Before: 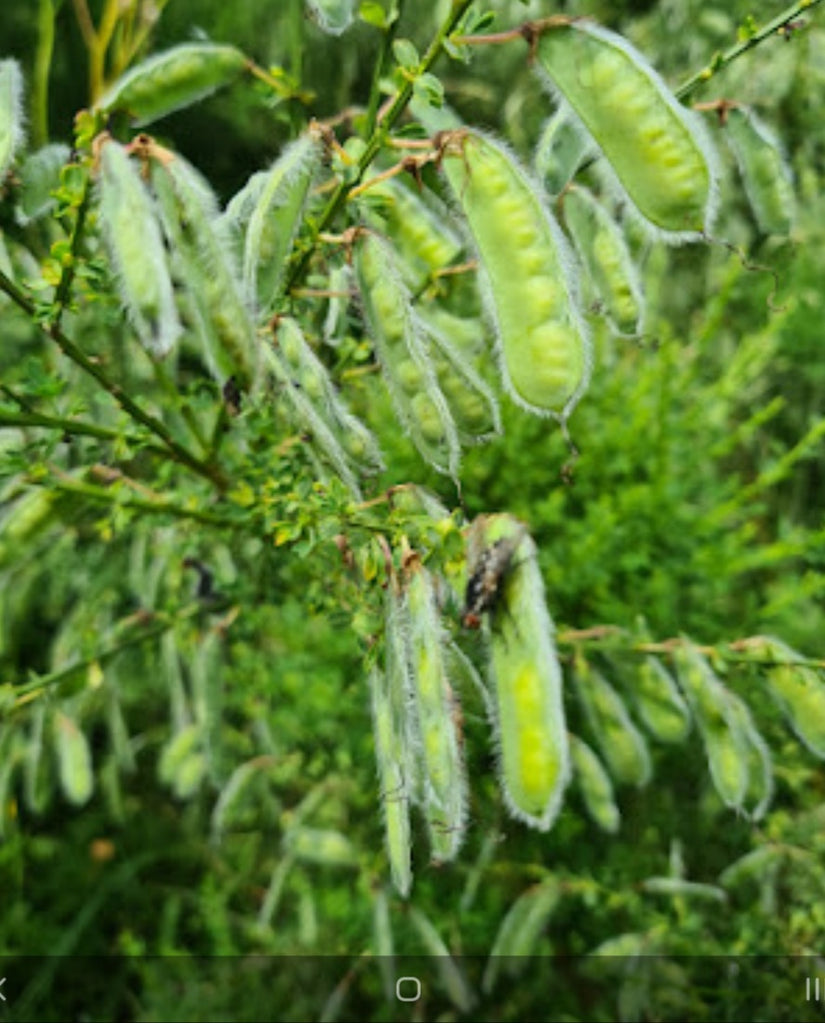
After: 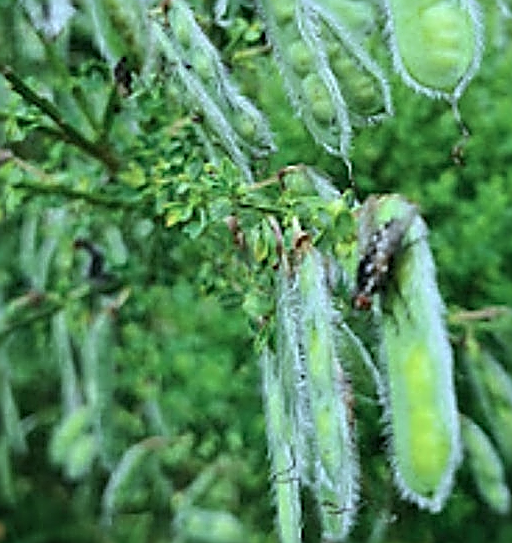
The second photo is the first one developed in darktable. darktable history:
exposure: exposure 0.131 EV, compensate highlight preservation false
crop: left 13.312%, top 31.28%, right 24.627%, bottom 15.582%
white balance: red 0.871, blue 1.249
color contrast: blue-yellow contrast 0.7
sharpen: amount 1.861
